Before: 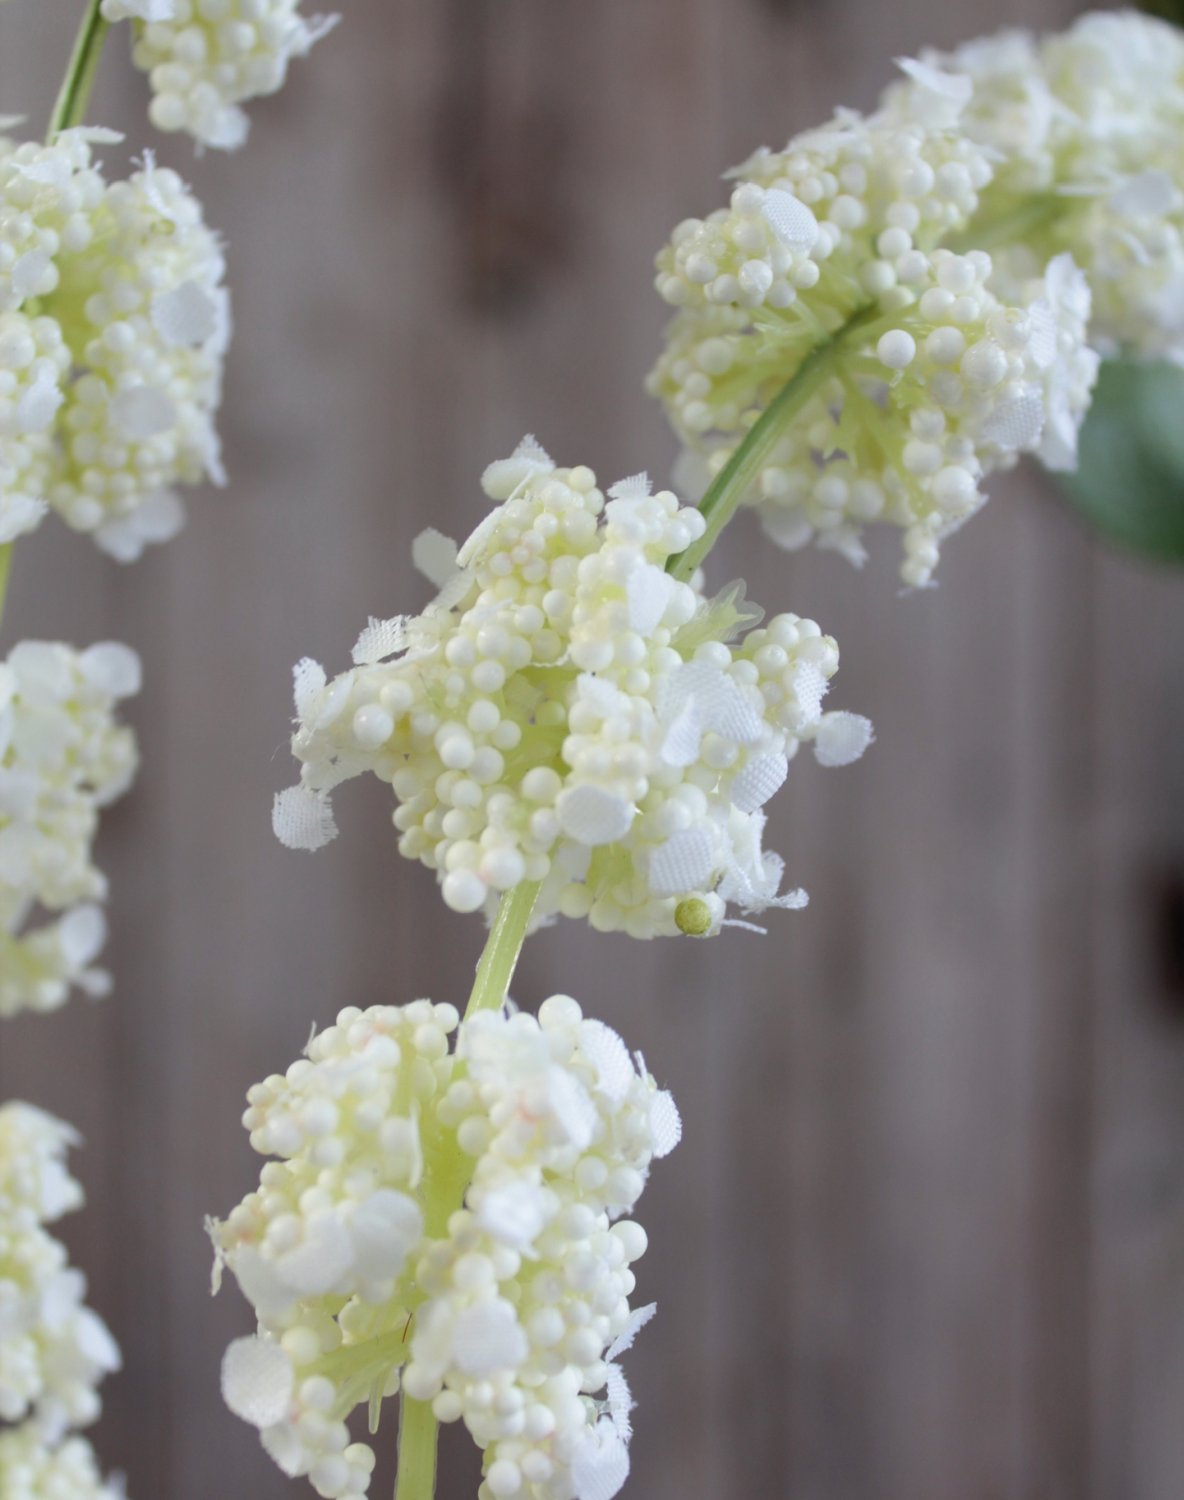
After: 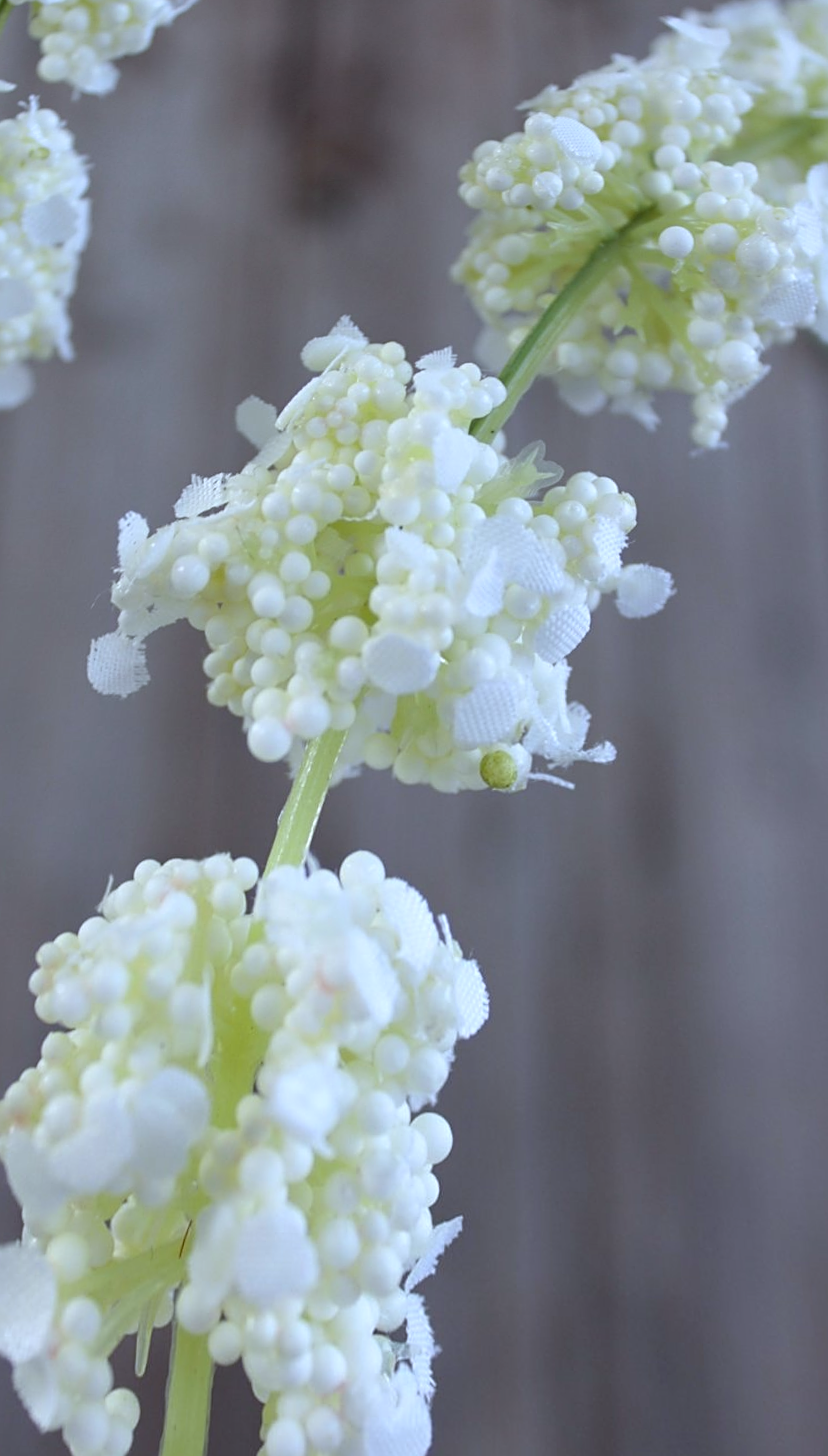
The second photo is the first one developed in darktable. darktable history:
crop: left 7.598%, right 7.873%
white balance: red 0.924, blue 1.095
sharpen: on, module defaults
contrast equalizer: octaves 7, y [[0.515 ×6], [0.507 ×6], [0.425 ×6], [0 ×6], [0 ×6]]
rotate and perspective: rotation 0.72°, lens shift (vertical) -0.352, lens shift (horizontal) -0.051, crop left 0.152, crop right 0.859, crop top 0.019, crop bottom 0.964
